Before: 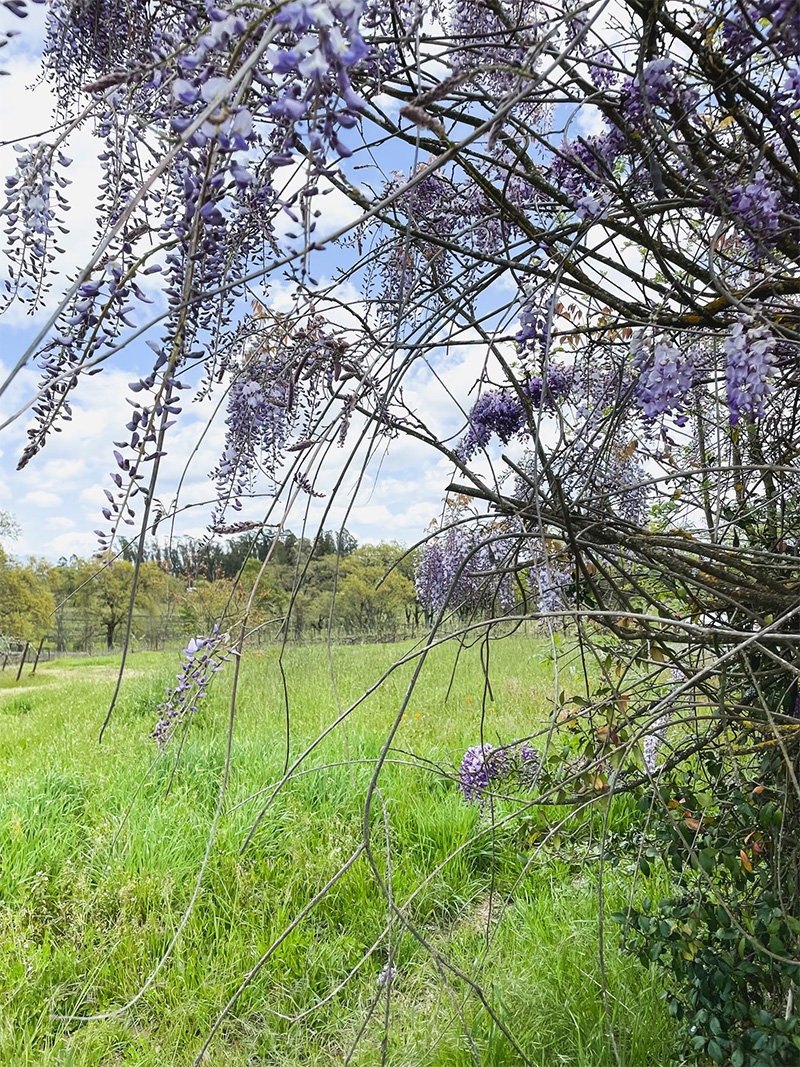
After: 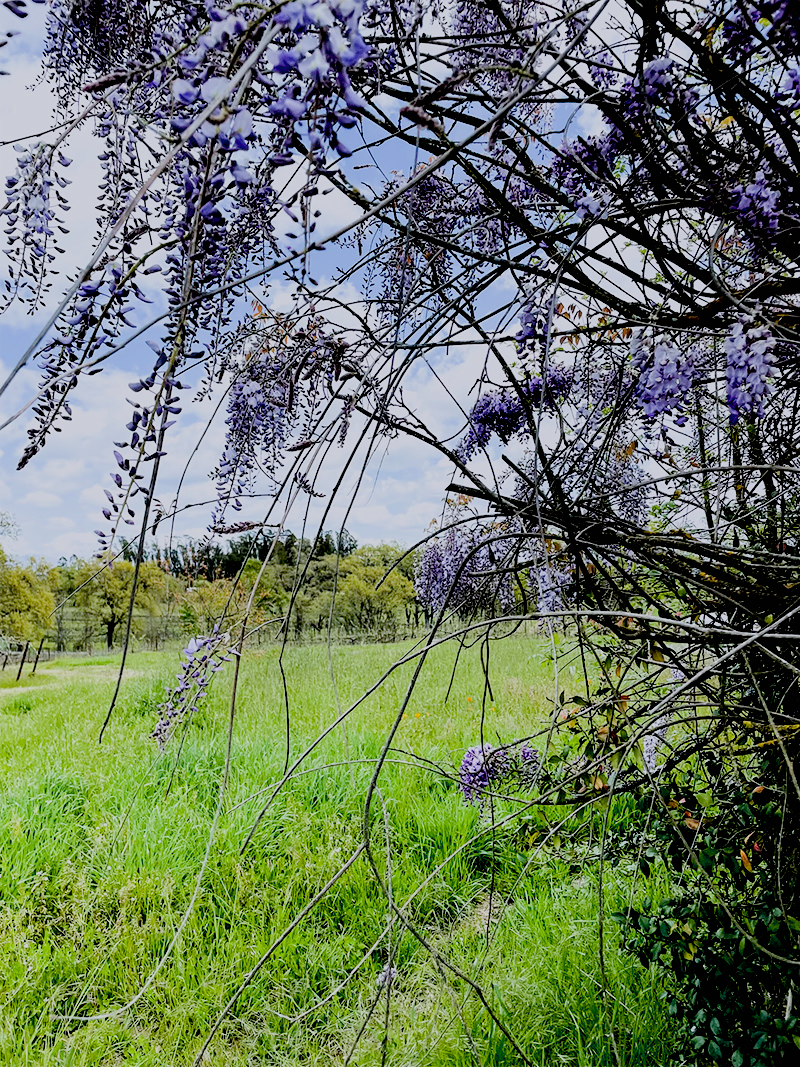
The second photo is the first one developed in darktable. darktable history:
exposure: black level correction 0.056, compensate highlight preservation false
color calibration: illuminant as shot in camera, x 0.358, y 0.373, temperature 4628.91 K
contrast brightness saturation: contrast 0.1, brightness 0.02, saturation 0.02
filmic rgb: black relative exposure -7.15 EV, white relative exposure 5.36 EV, hardness 3.02
